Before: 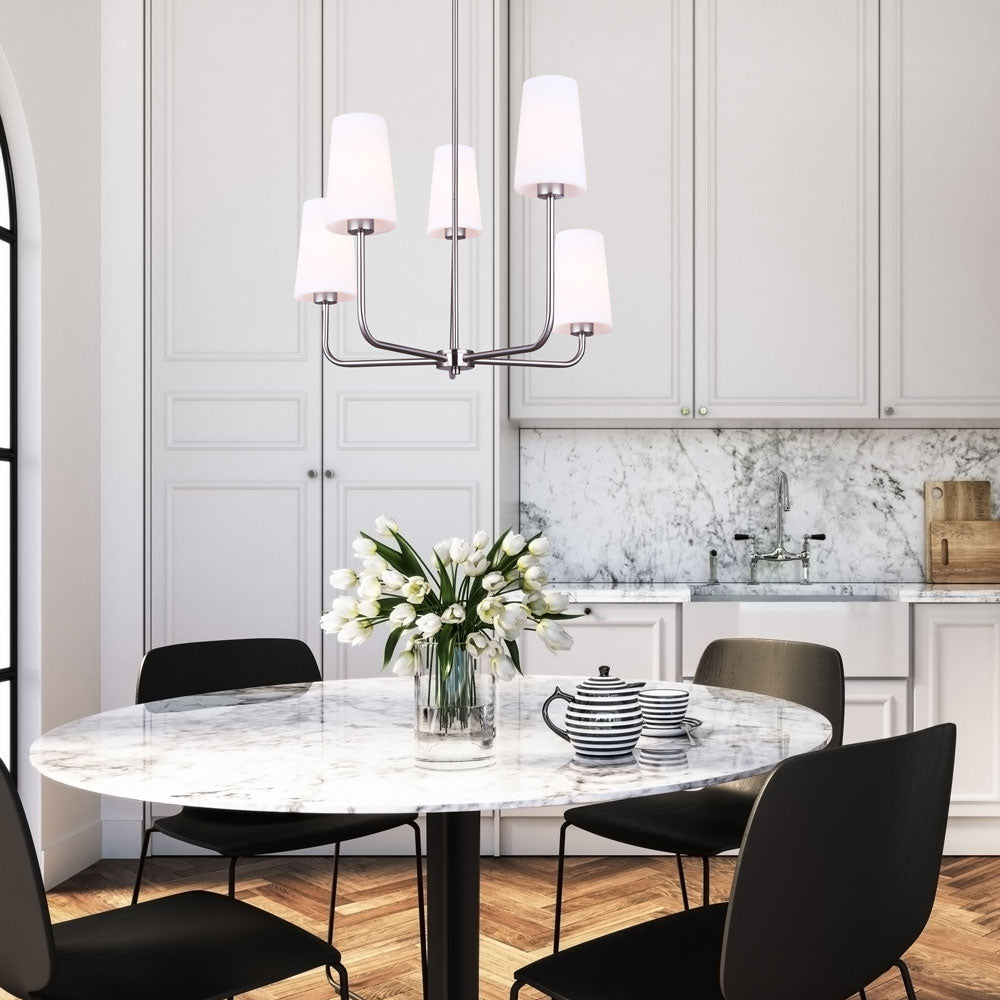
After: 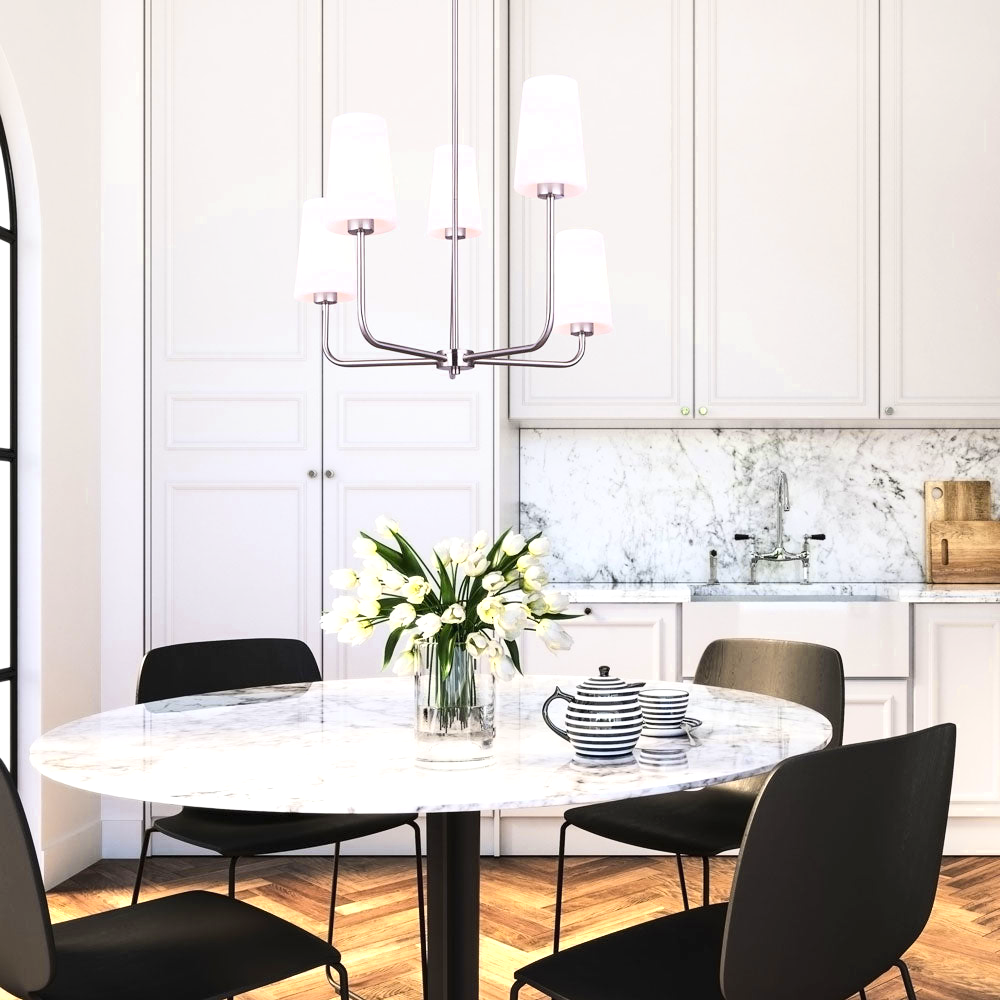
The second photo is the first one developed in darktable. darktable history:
color zones: curves: ch0 [(0, 0.485) (0.178, 0.476) (0.261, 0.623) (0.411, 0.403) (0.708, 0.603) (0.934, 0.412)]; ch1 [(0.003, 0.485) (0.149, 0.496) (0.229, 0.584) (0.326, 0.551) (0.484, 0.262) (0.757, 0.643)]
exposure: exposure 0.217 EV, compensate highlight preservation false
contrast brightness saturation: contrast 0.2, brightness 0.16, saturation 0.22
